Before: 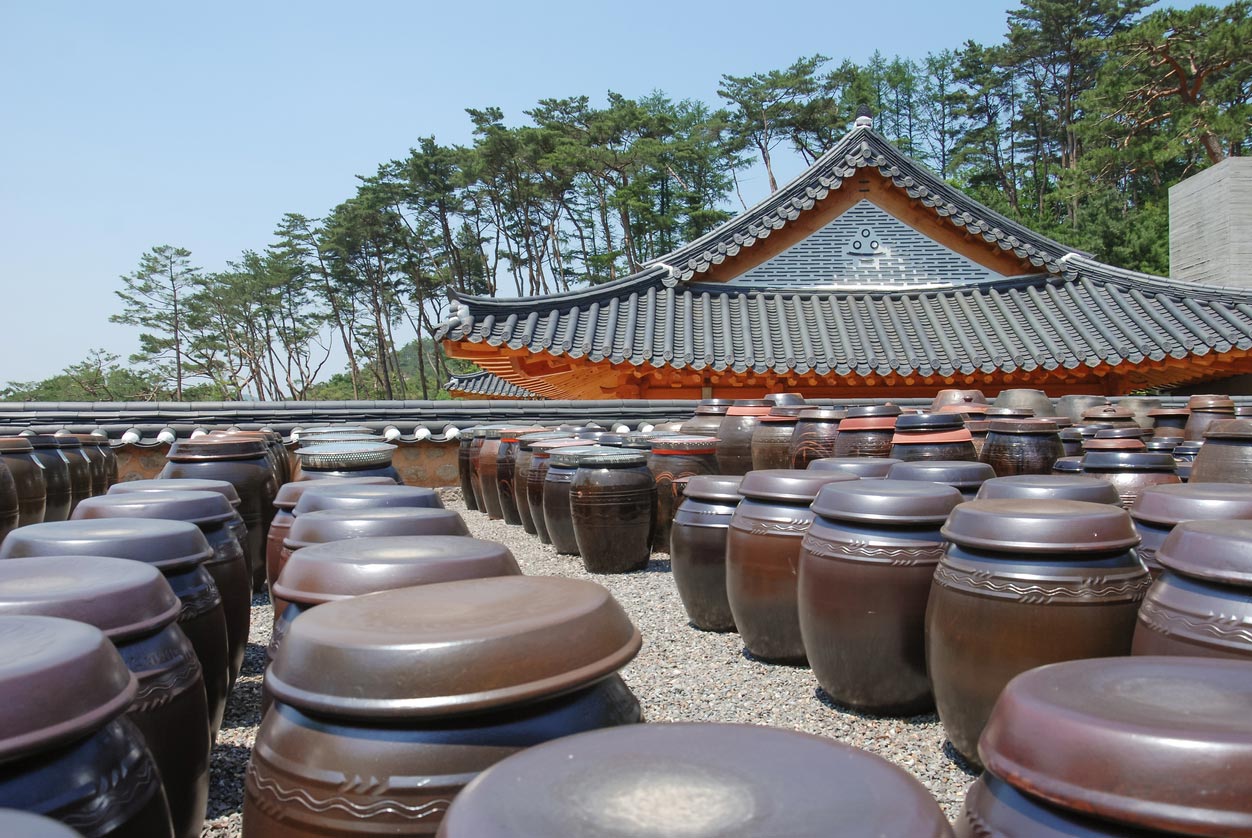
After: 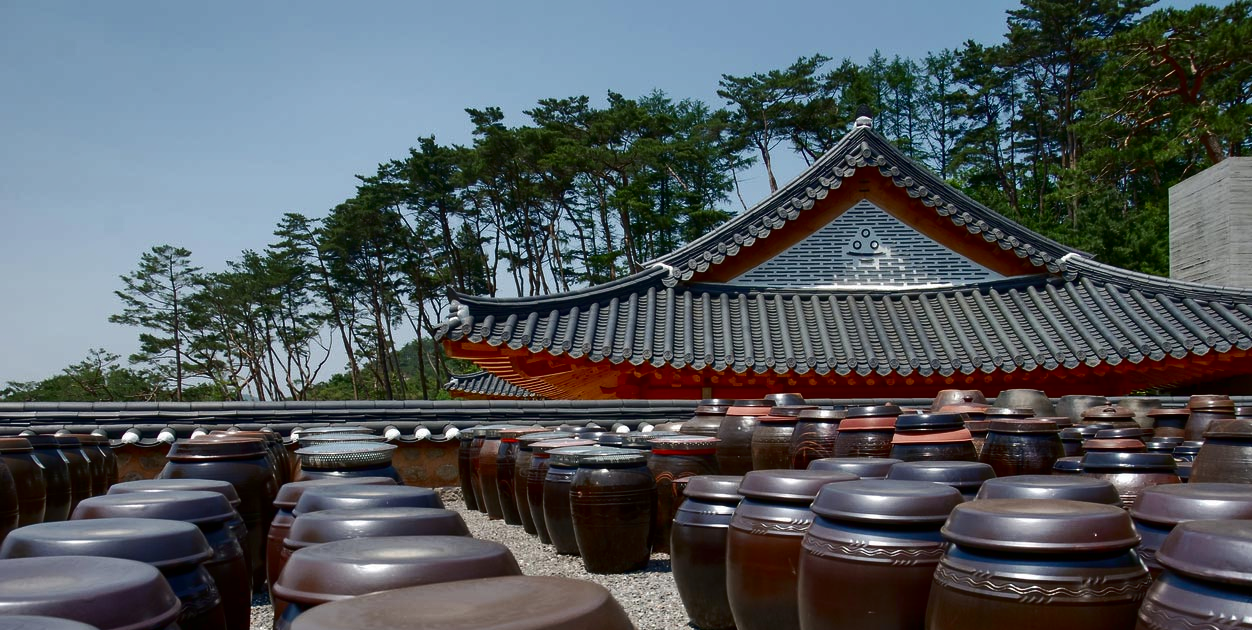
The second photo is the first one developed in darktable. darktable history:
shadows and highlights: radius 116.79, shadows 42.56, highlights -61.97, soften with gaussian
contrast brightness saturation: brightness -0.505
crop: bottom 24.704%
